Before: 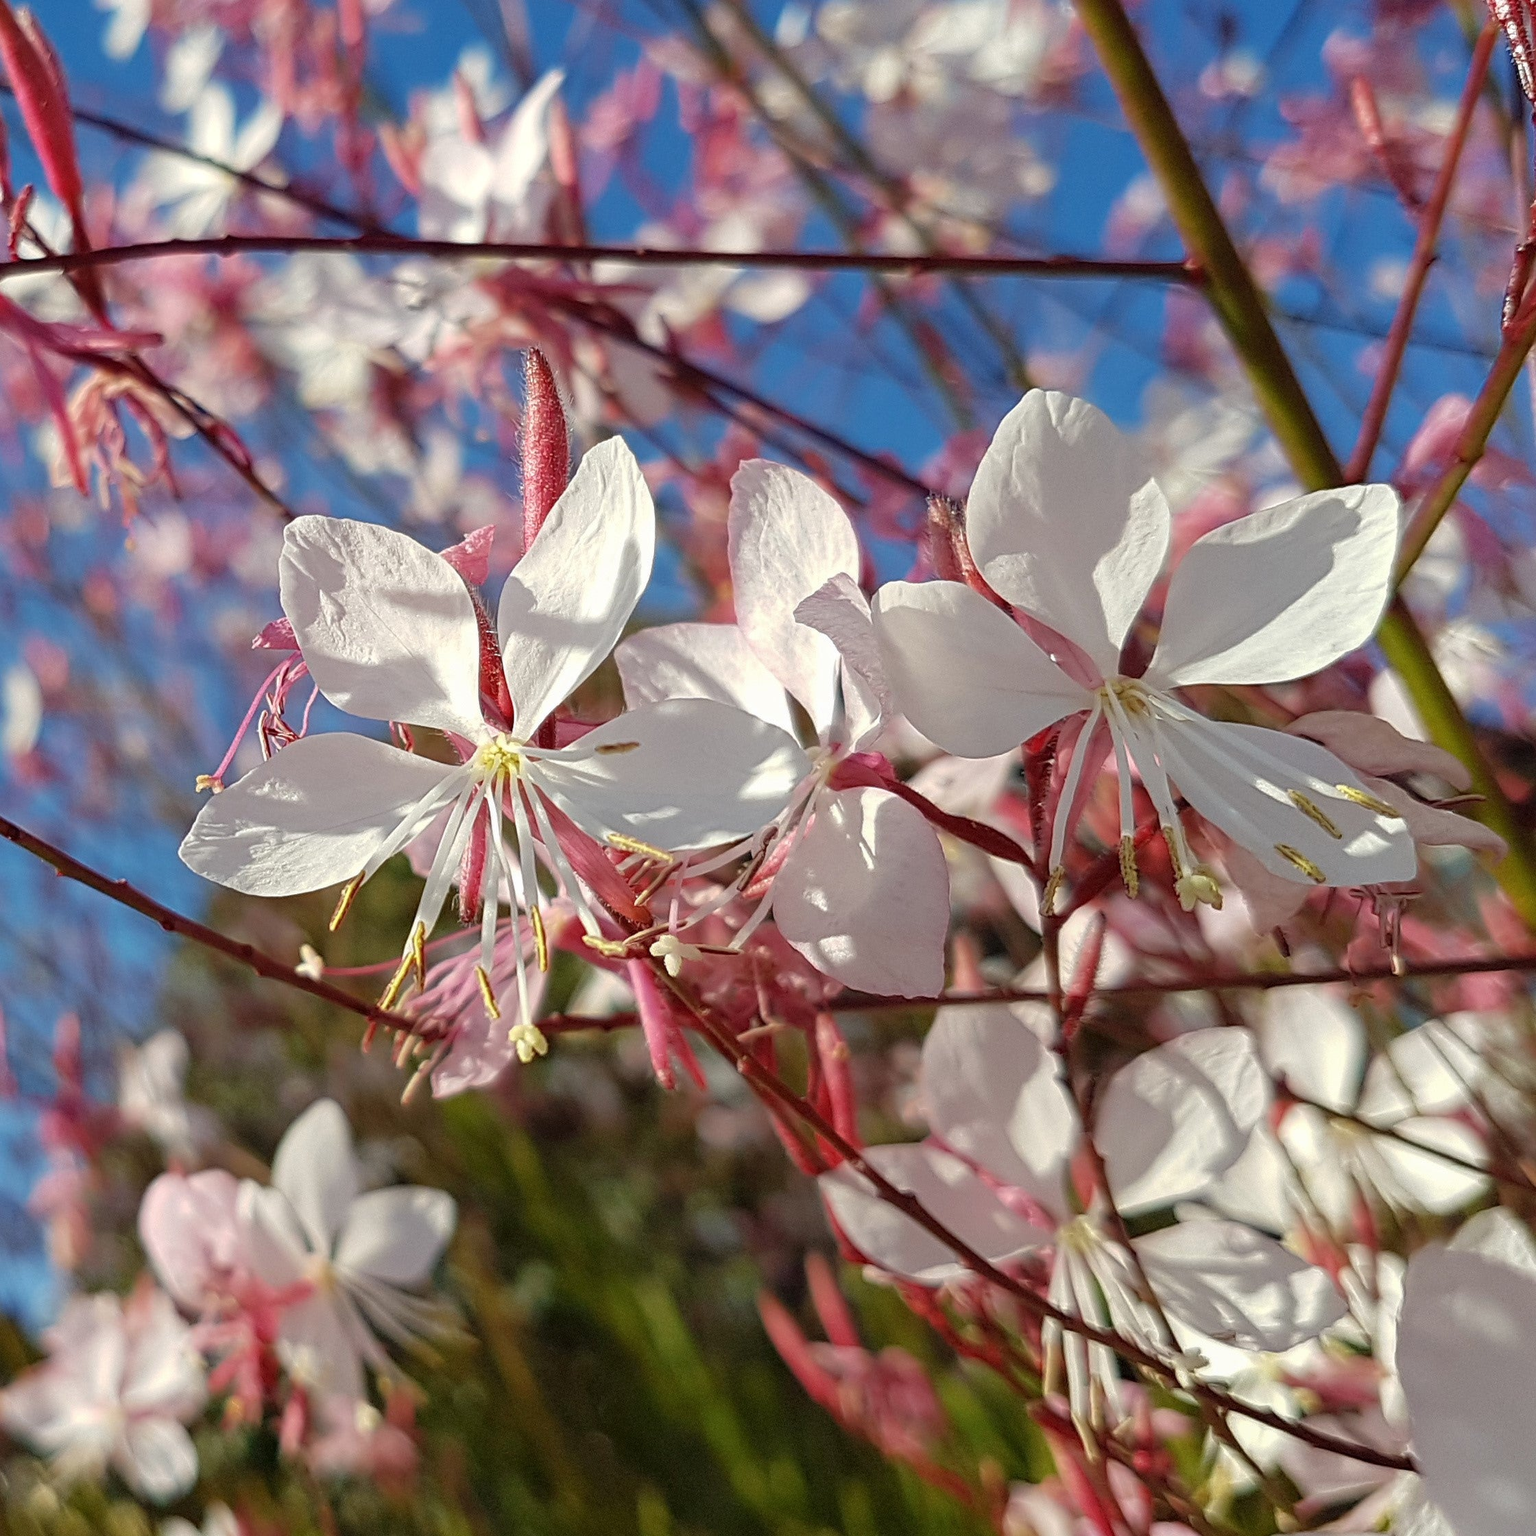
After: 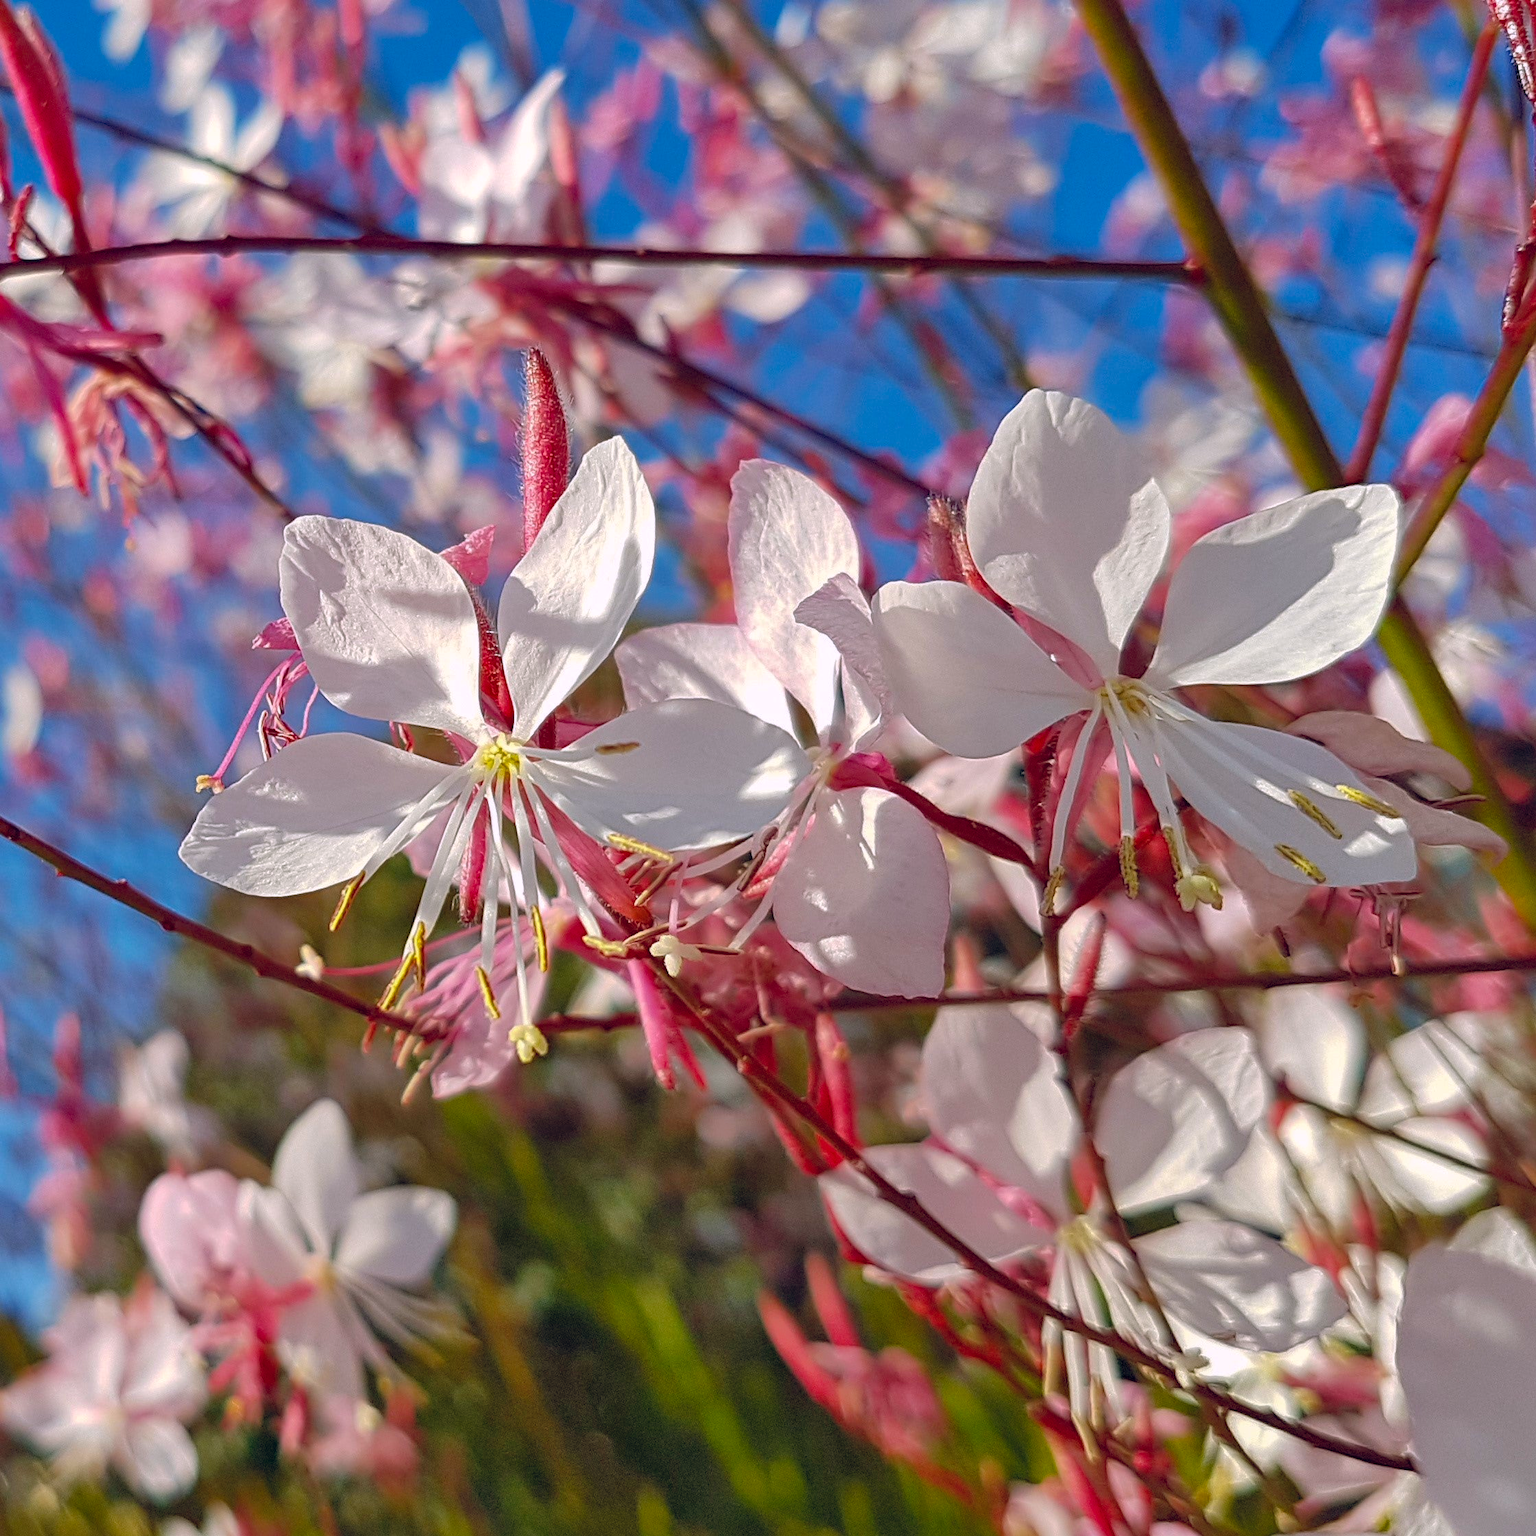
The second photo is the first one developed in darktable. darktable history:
color balance rgb: highlights gain › chroma 2.004%, highlights gain › hue 288.74°, global offset › chroma 0.06%, global offset › hue 253.72°, perceptual saturation grading › global saturation 29.868%
shadows and highlights: on, module defaults
